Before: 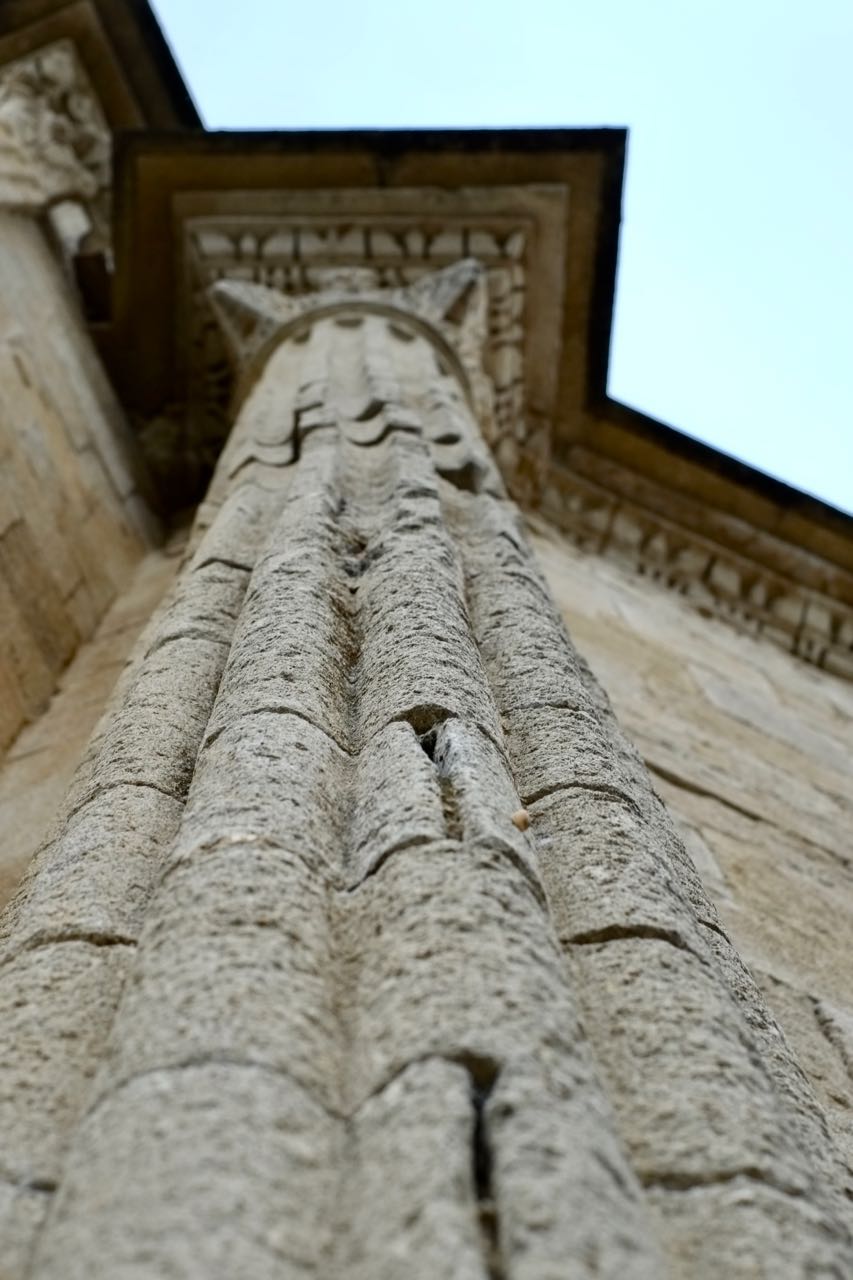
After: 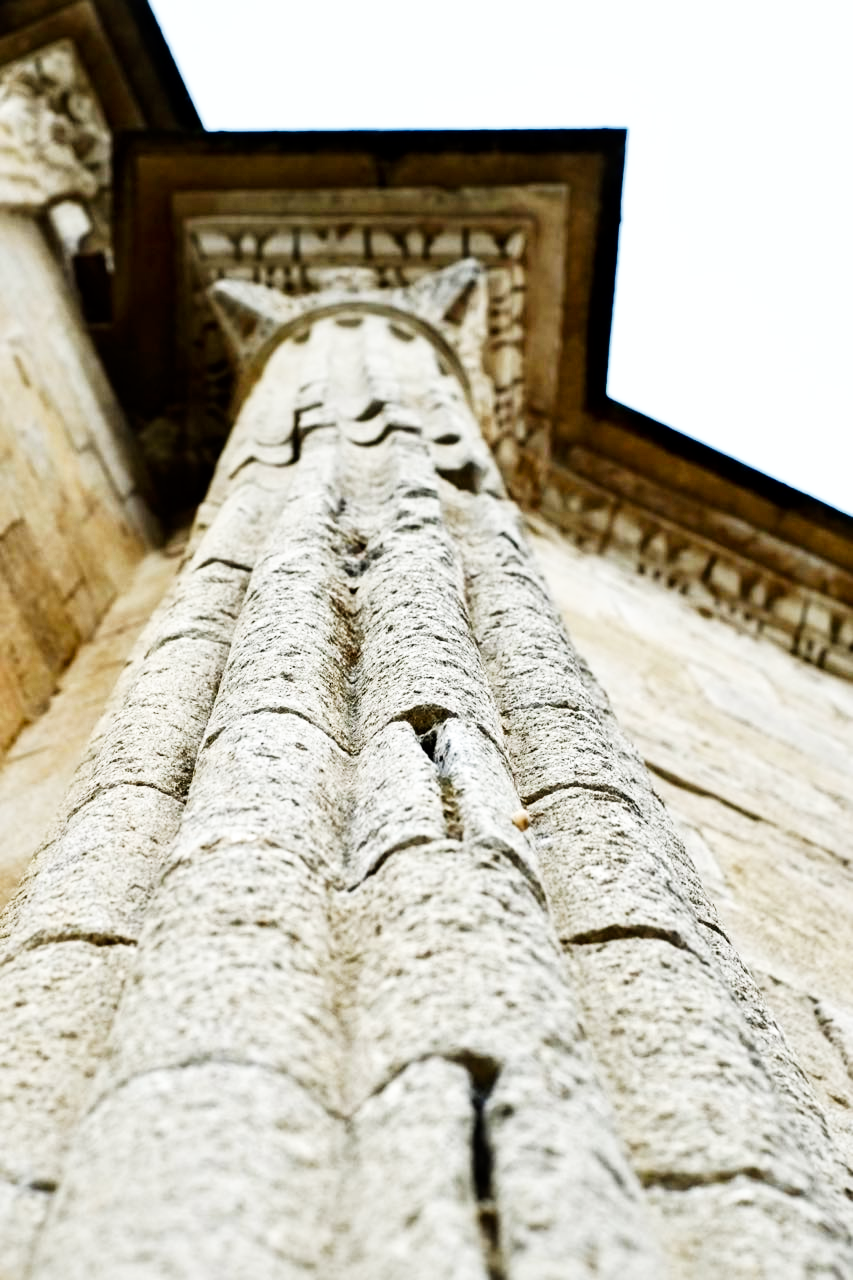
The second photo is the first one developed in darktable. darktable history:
base curve: curves: ch0 [(0, 0) (0.007, 0.004) (0.027, 0.03) (0.046, 0.07) (0.207, 0.54) (0.442, 0.872) (0.673, 0.972) (1, 1)], preserve colors none
local contrast: mode bilateral grid, contrast 20, coarseness 50, detail 120%, midtone range 0.2
